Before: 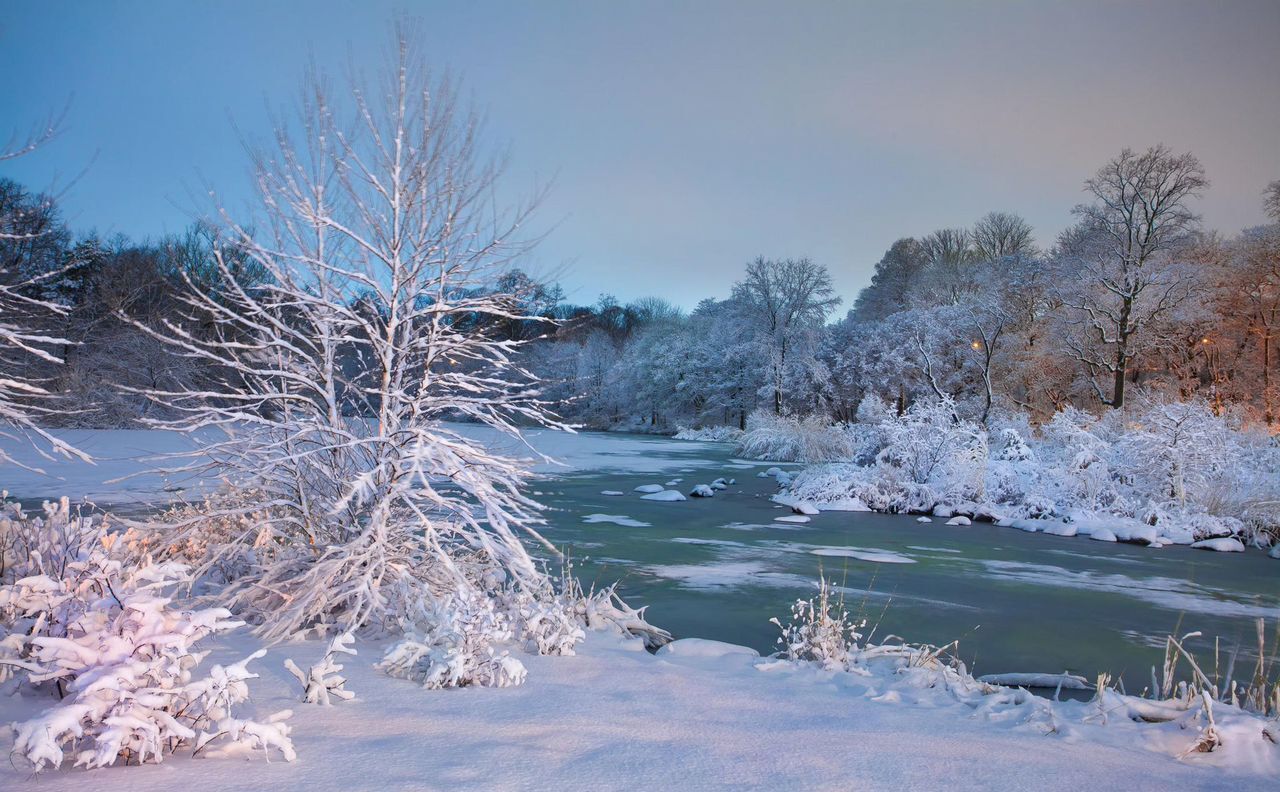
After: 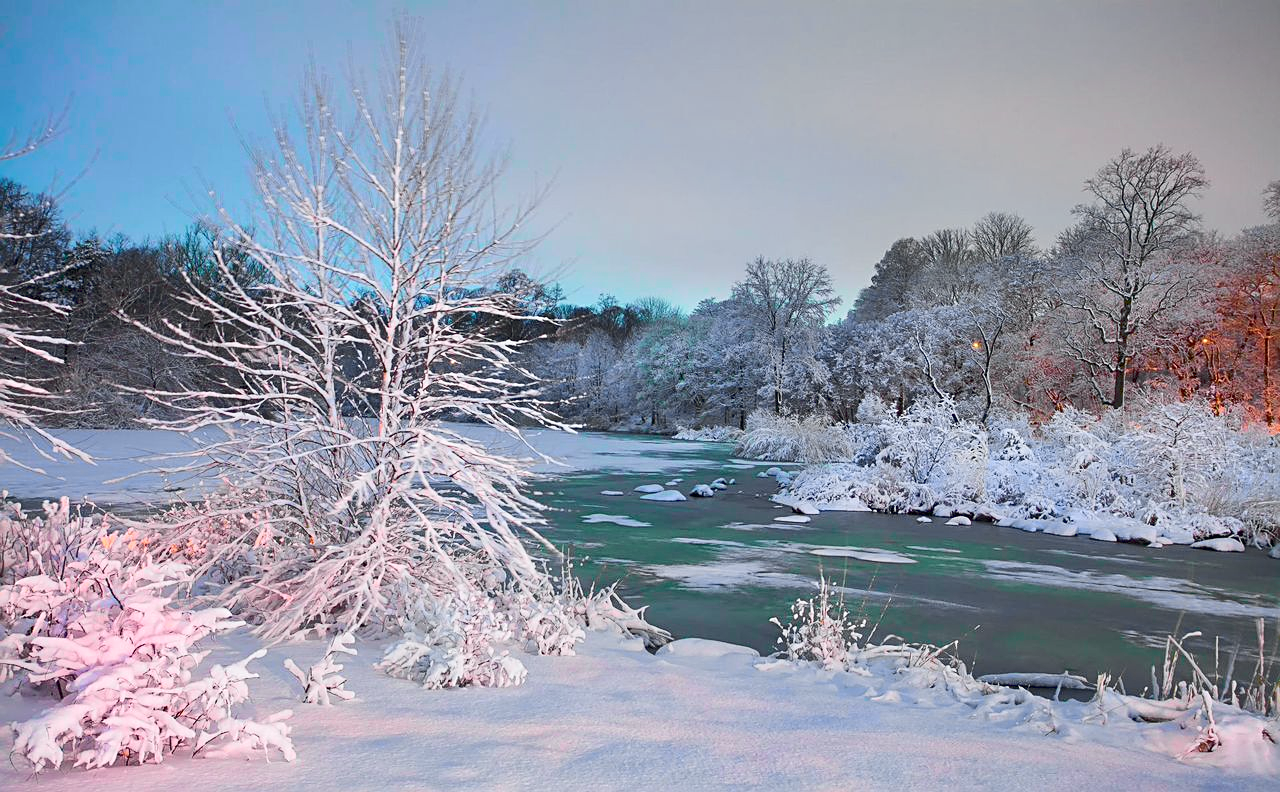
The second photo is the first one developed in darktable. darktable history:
rgb curve: curves: ch0 [(0, 0) (0.093, 0.159) (0.241, 0.265) (0.414, 0.42) (1, 1)], compensate middle gray true, preserve colors basic power
contrast brightness saturation: contrast -0.02, brightness -0.01, saturation 0.03
tone curve: curves: ch0 [(0, 0) (0.071, 0.047) (0.266, 0.26) (0.491, 0.552) (0.753, 0.818) (1, 0.983)]; ch1 [(0, 0) (0.346, 0.307) (0.408, 0.369) (0.463, 0.443) (0.482, 0.493) (0.502, 0.5) (0.517, 0.518) (0.546, 0.576) (0.588, 0.643) (0.651, 0.709) (1, 1)]; ch2 [(0, 0) (0.346, 0.34) (0.434, 0.46) (0.485, 0.494) (0.5, 0.494) (0.517, 0.503) (0.535, 0.545) (0.583, 0.624) (0.625, 0.678) (1, 1)], color space Lab, independent channels, preserve colors none
sharpen: on, module defaults
